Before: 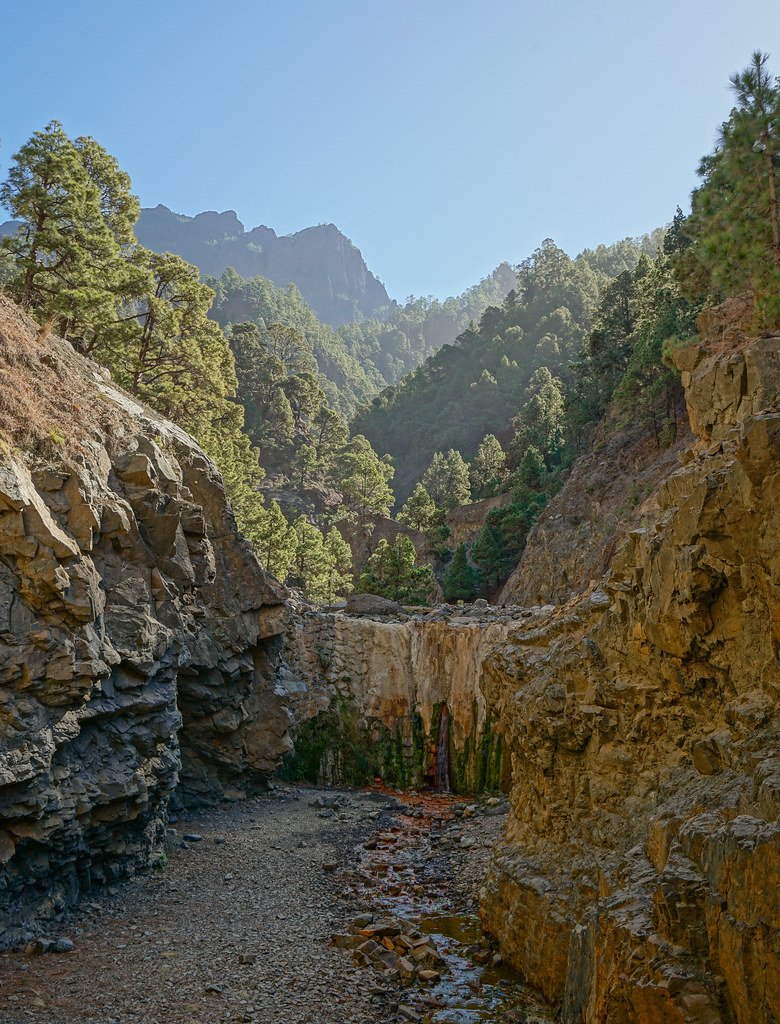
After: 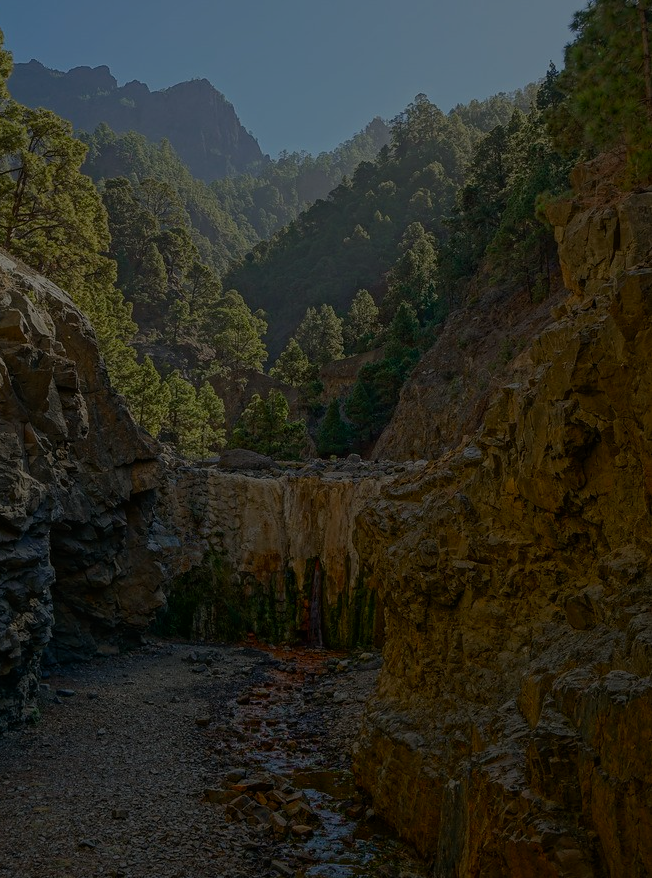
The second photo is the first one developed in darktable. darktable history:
white balance: red 1, blue 1
exposure: exposure -2.002 EV, compensate highlight preservation false
color balance rgb: perceptual saturation grading › global saturation 20%, global vibrance 20%
crop: left 16.315%, top 14.246%
